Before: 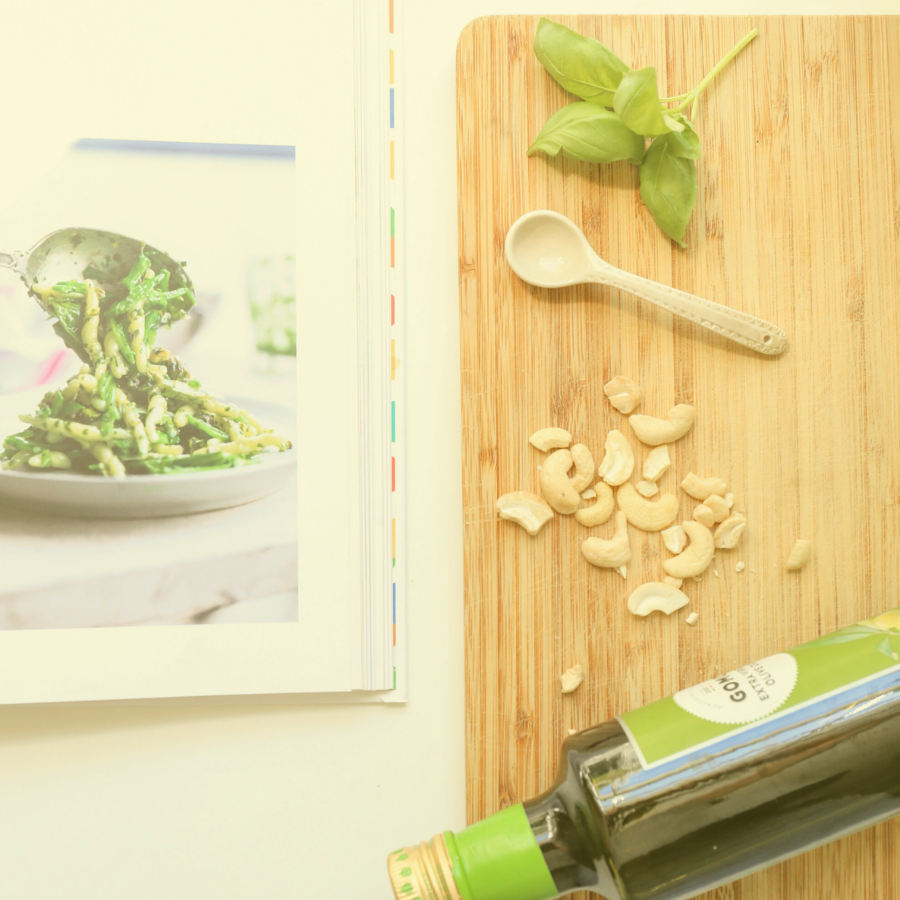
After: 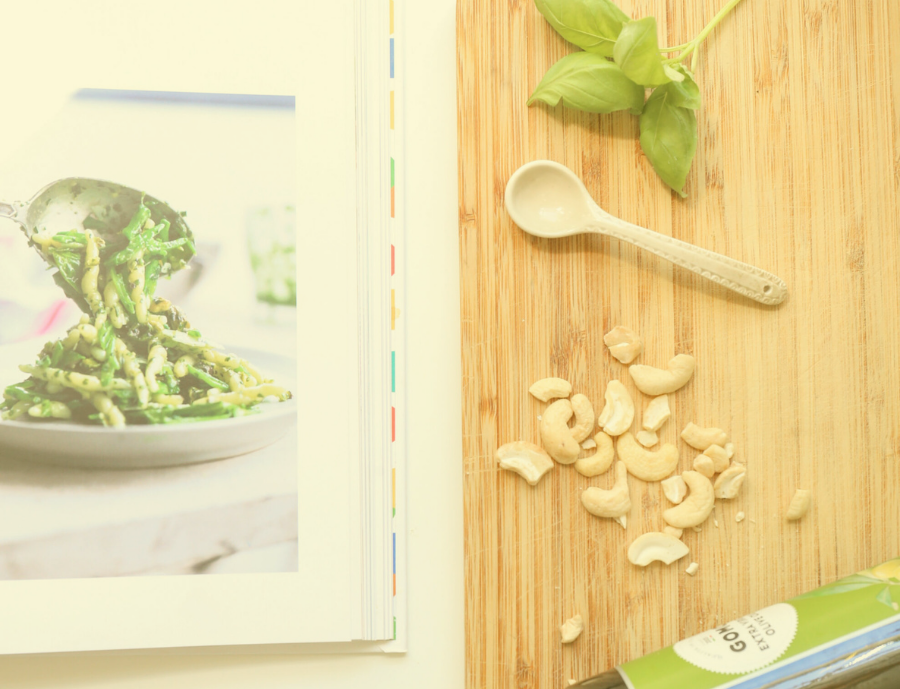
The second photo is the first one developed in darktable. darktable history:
crop: top 5.579%, bottom 17.821%
